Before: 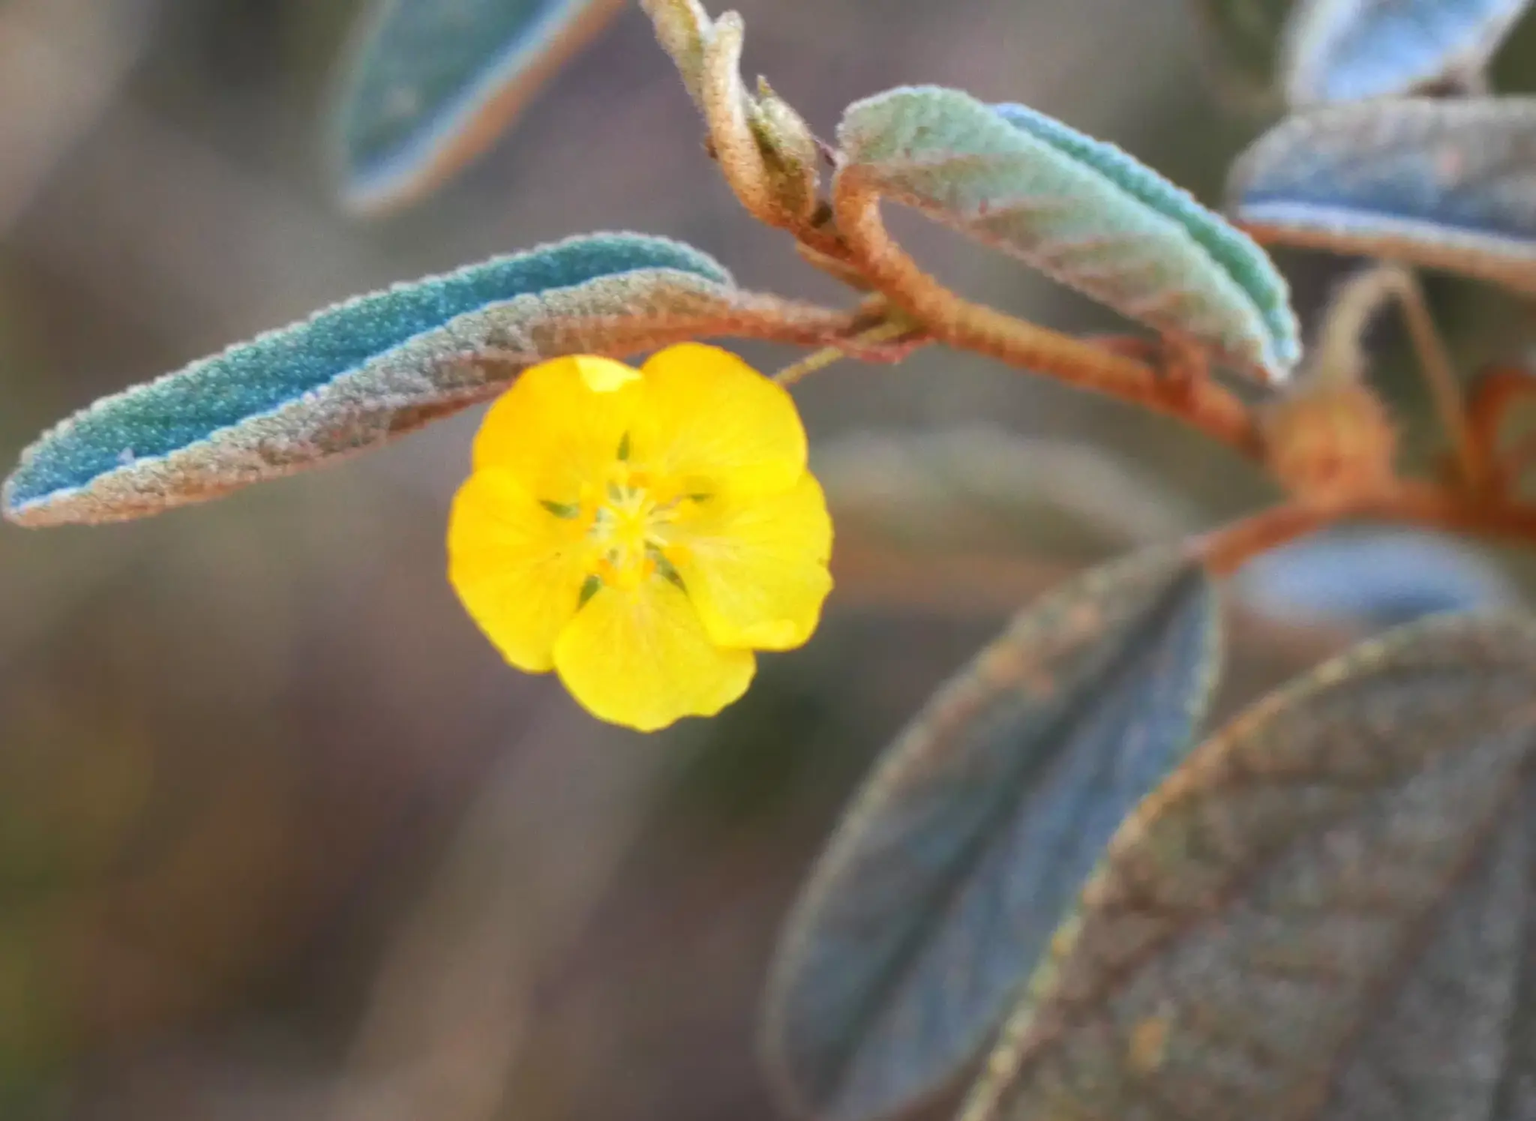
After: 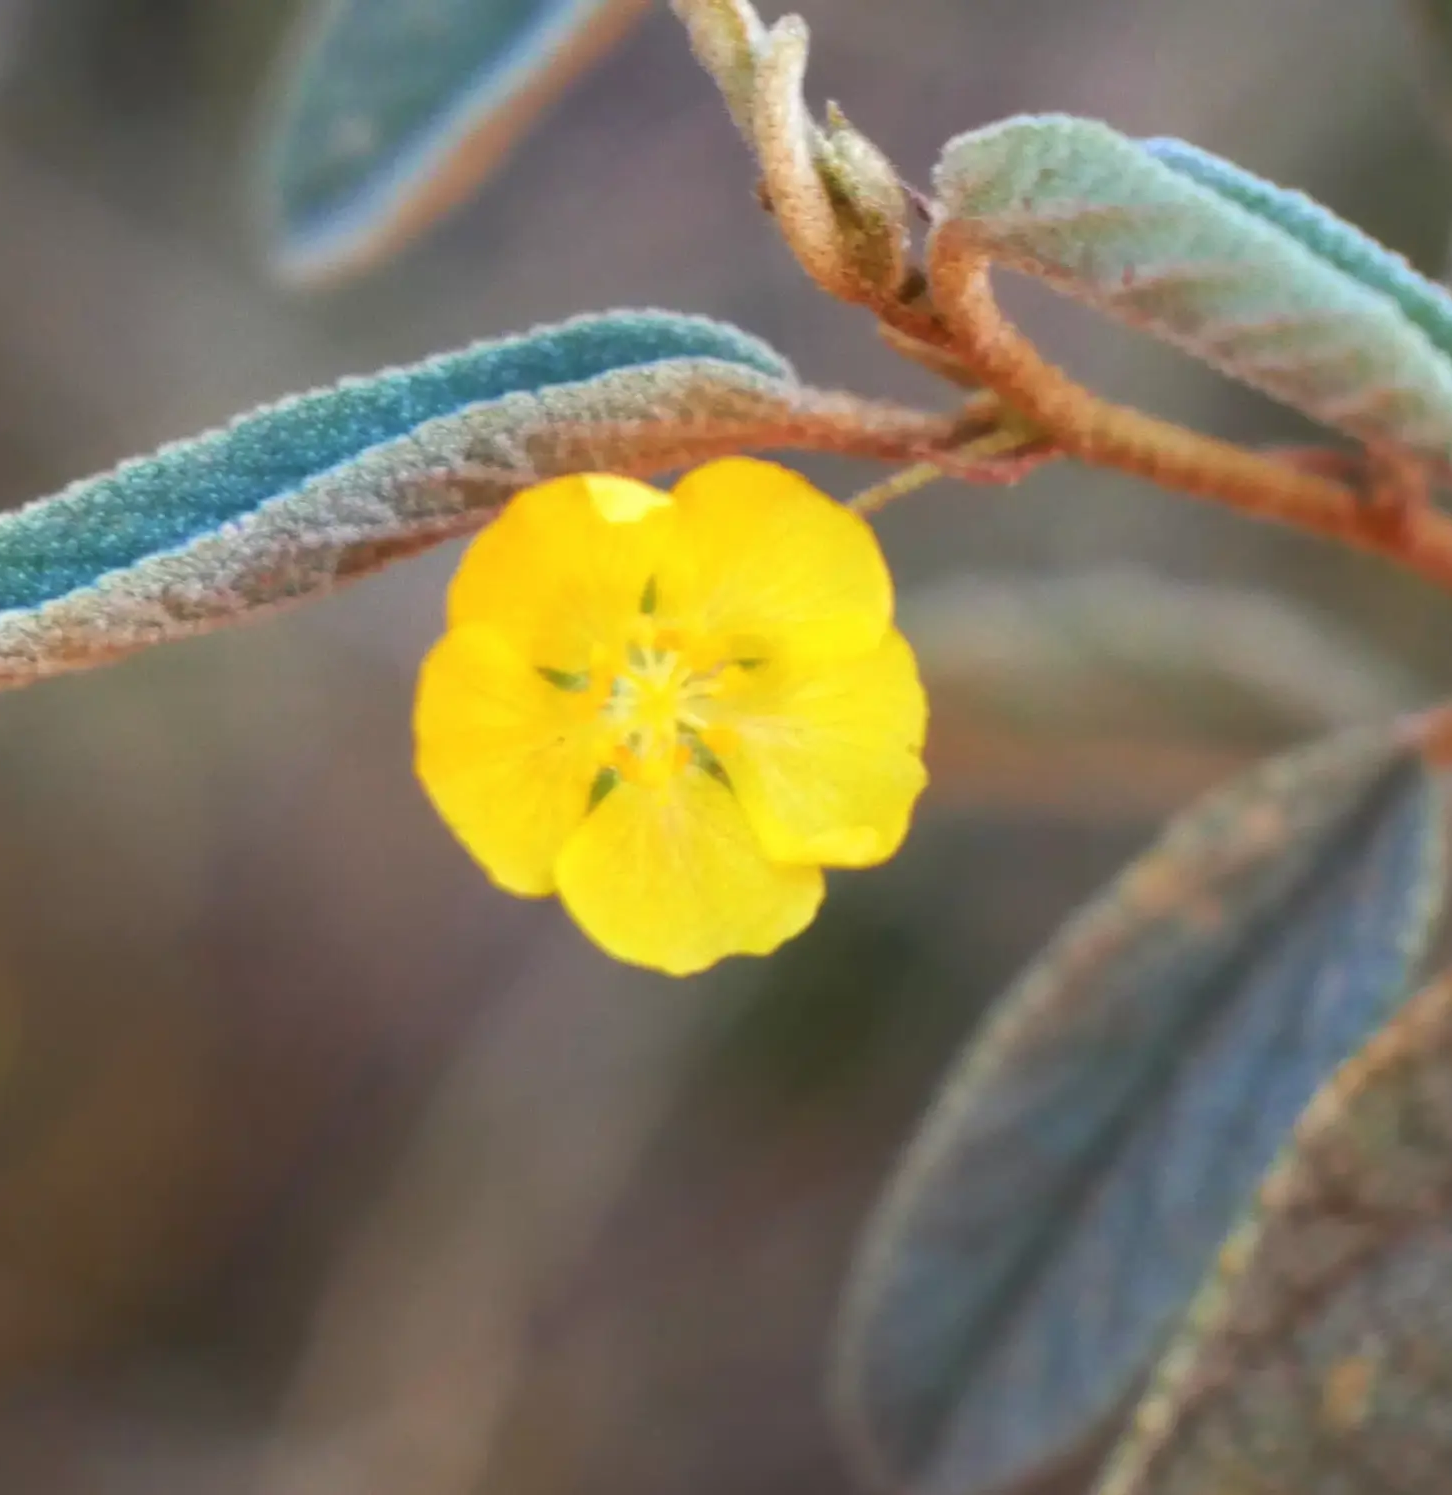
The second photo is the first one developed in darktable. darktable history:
crop and rotate: left 8.971%, right 20.101%
exposure: compensate highlight preservation false
haze removal: strength -0.051, compatibility mode true, adaptive false
